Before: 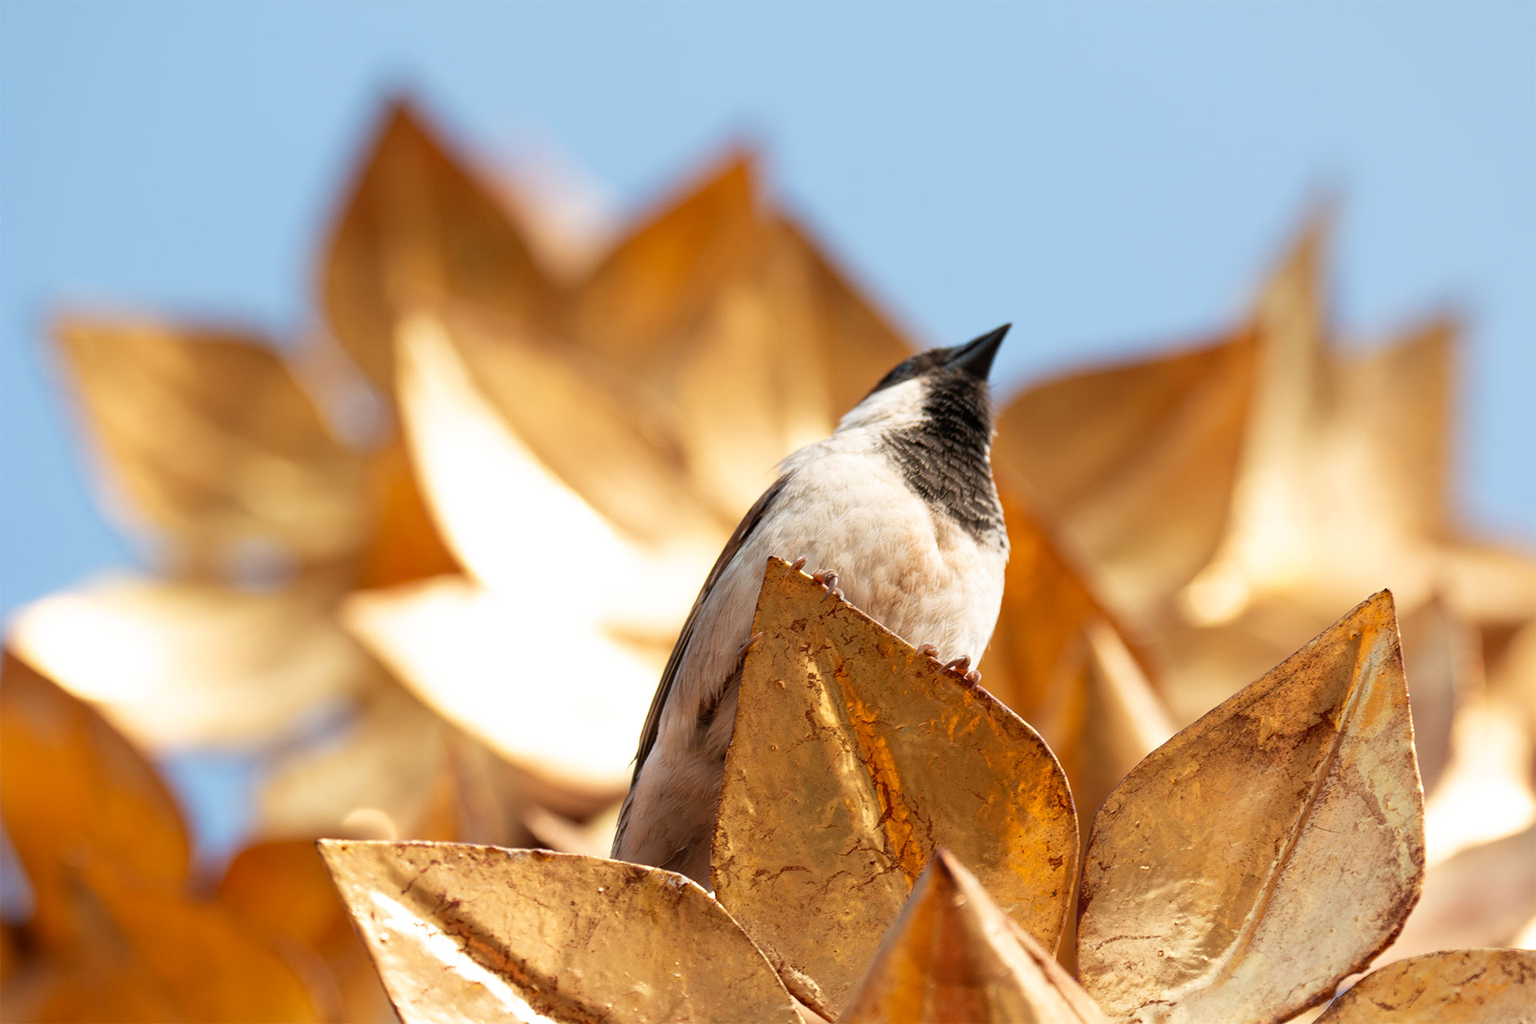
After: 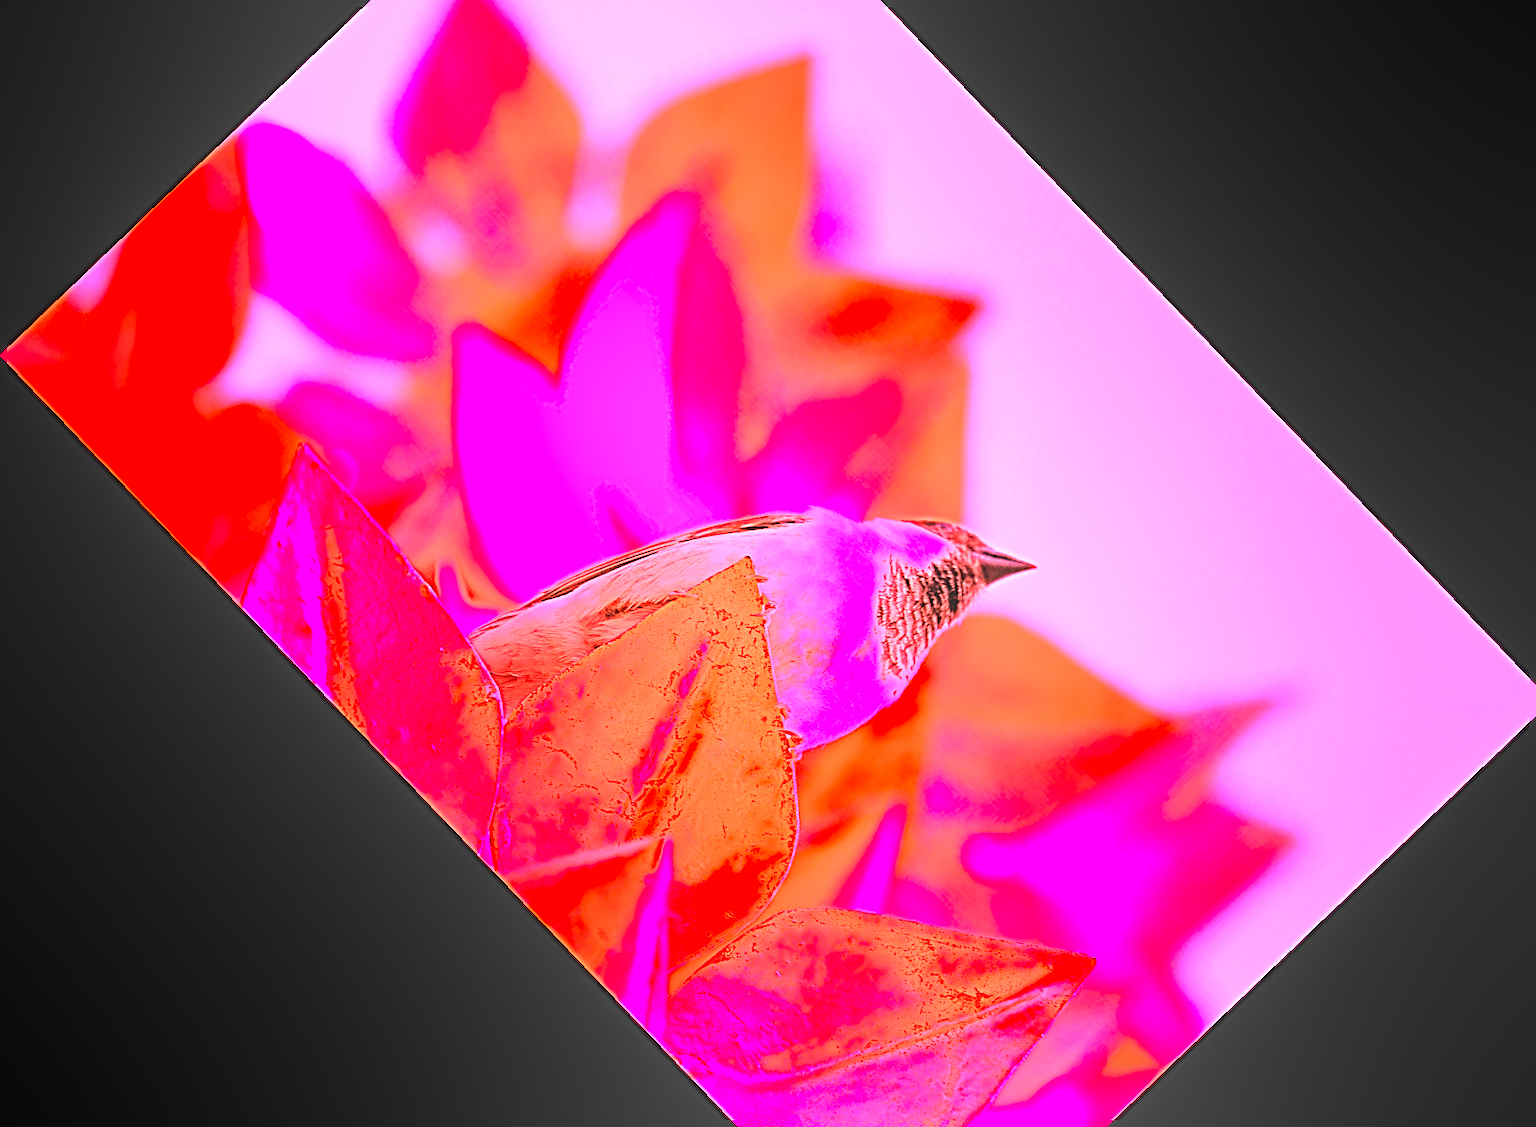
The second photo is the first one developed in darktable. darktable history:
white balance: red 4.26, blue 1.802
exposure: exposure 0.2 EV, compensate highlight preservation false
crop and rotate: angle -46.26°, top 16.234%, right 0.912%, bottom 11.704%
sharpen: radius 4
local contrast: on, module defaults
